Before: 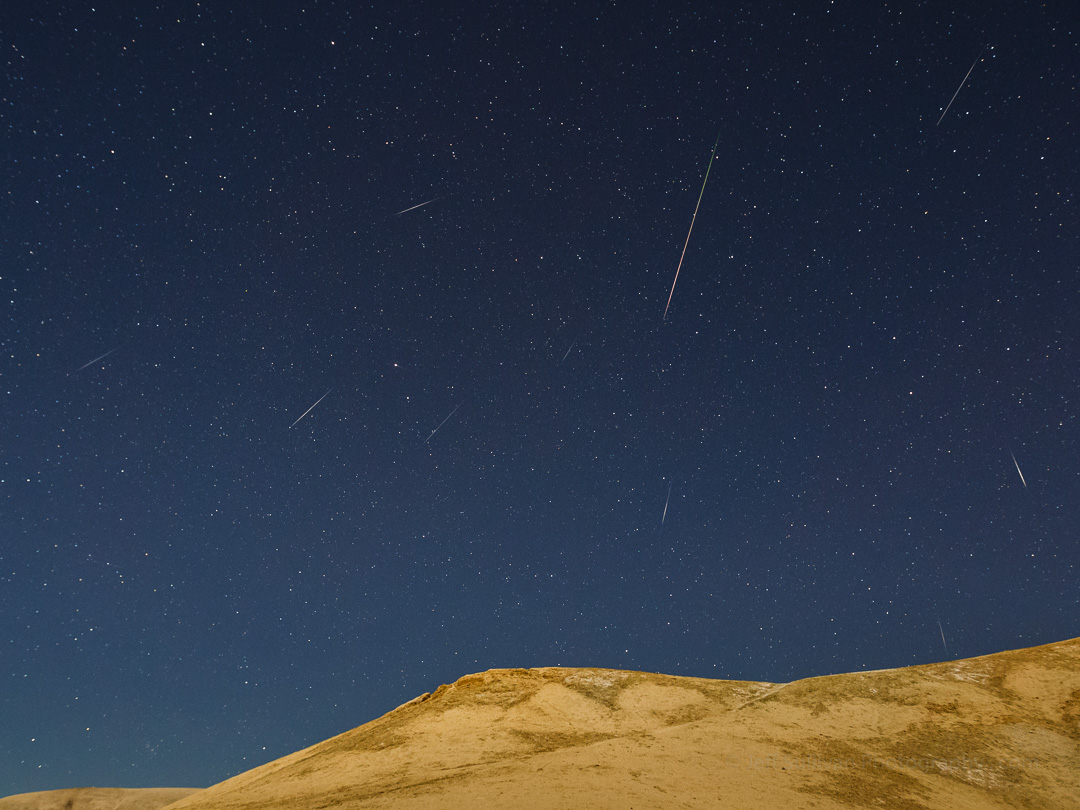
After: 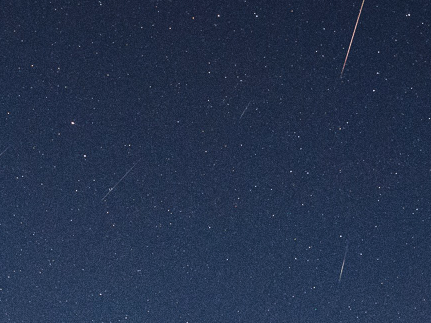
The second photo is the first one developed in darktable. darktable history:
local contrast: mode bilateral grid, contrast 100, coarseness 100, detail 91%, midtone range 0.2
white balance: red 0.974, blue 1.044
color zones: curves: ch1 [(0.077, 0.436) (0.25, 0.5) (0.75, 0.5)]
grain: coarseness 0.09 ISO, strength 40%
crop: left 30%, top 30%, right 30%, bottom 30%
